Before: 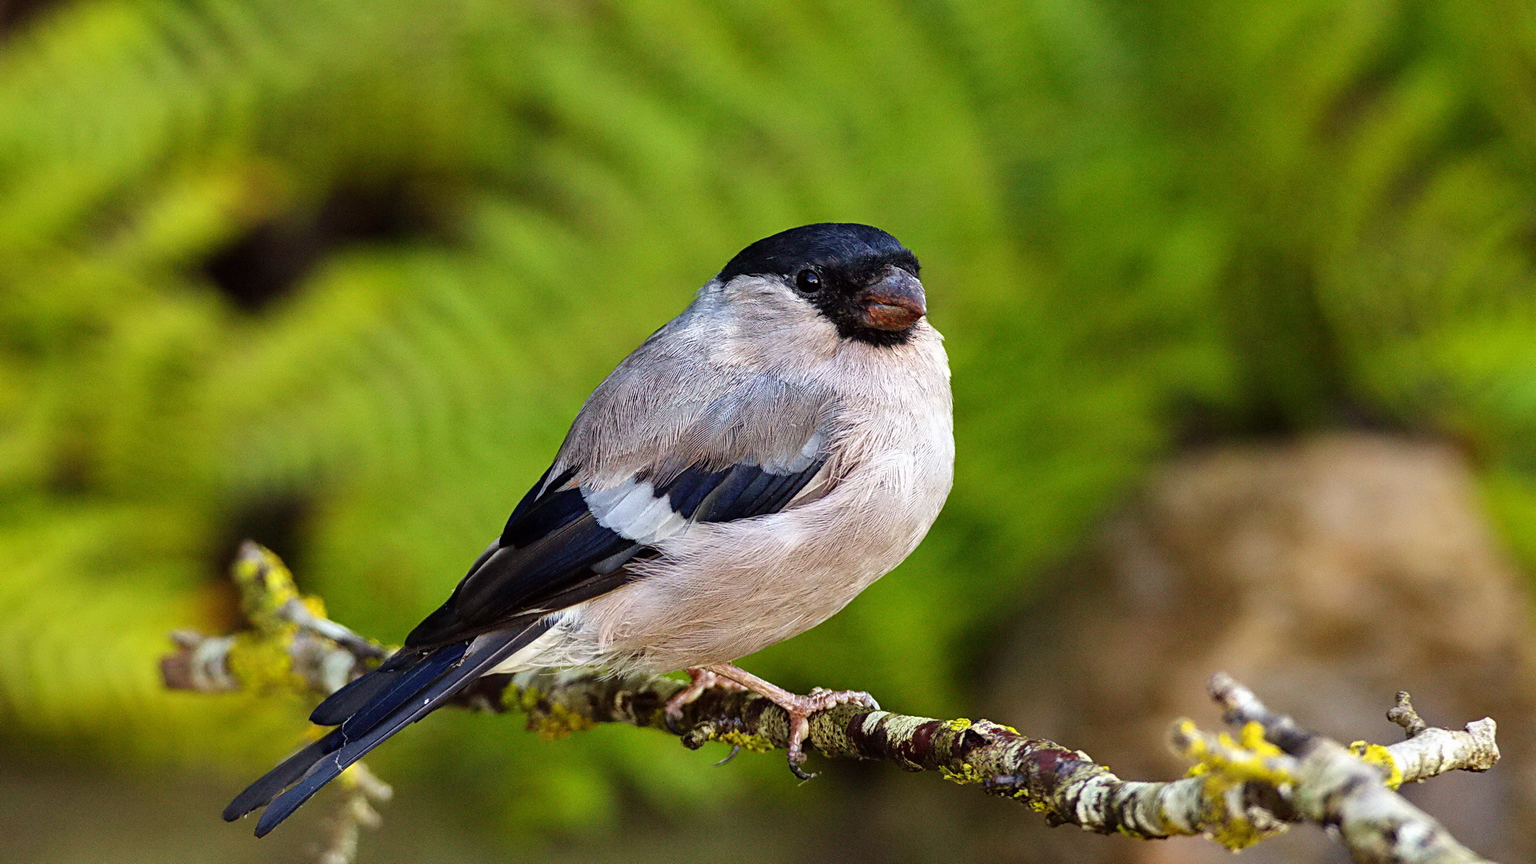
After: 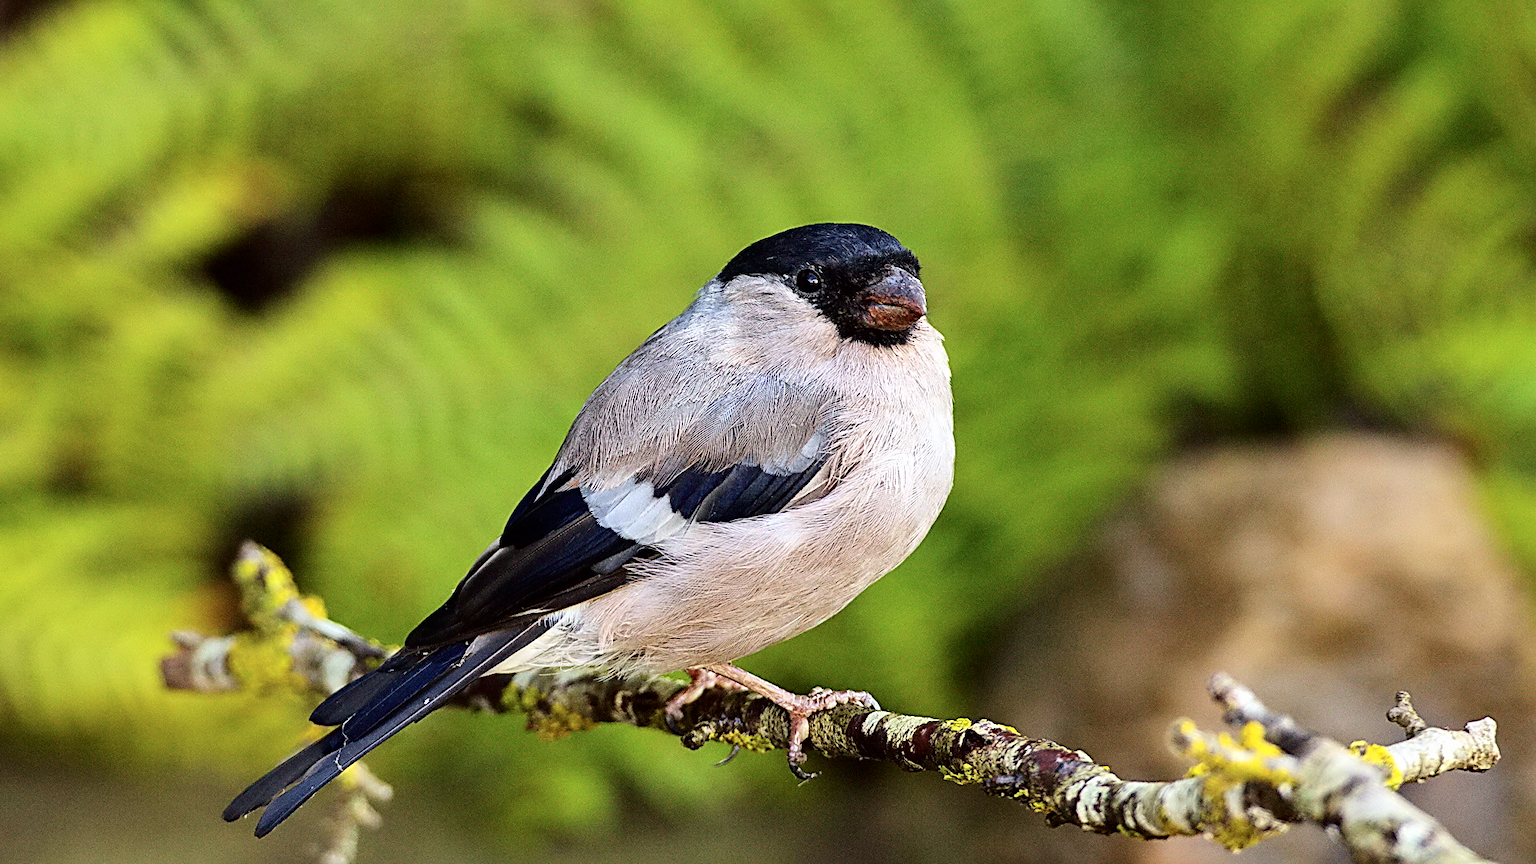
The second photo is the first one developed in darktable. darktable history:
tone curve: curves: ch0 [(0, 0) (0.004, 0.001) (0.133, 0.112) (0.325, 0.362) (0.832, 0.893) (1, 1)], color space Lab, independent channels, preserve colors none
sharpen: on, module defaults
